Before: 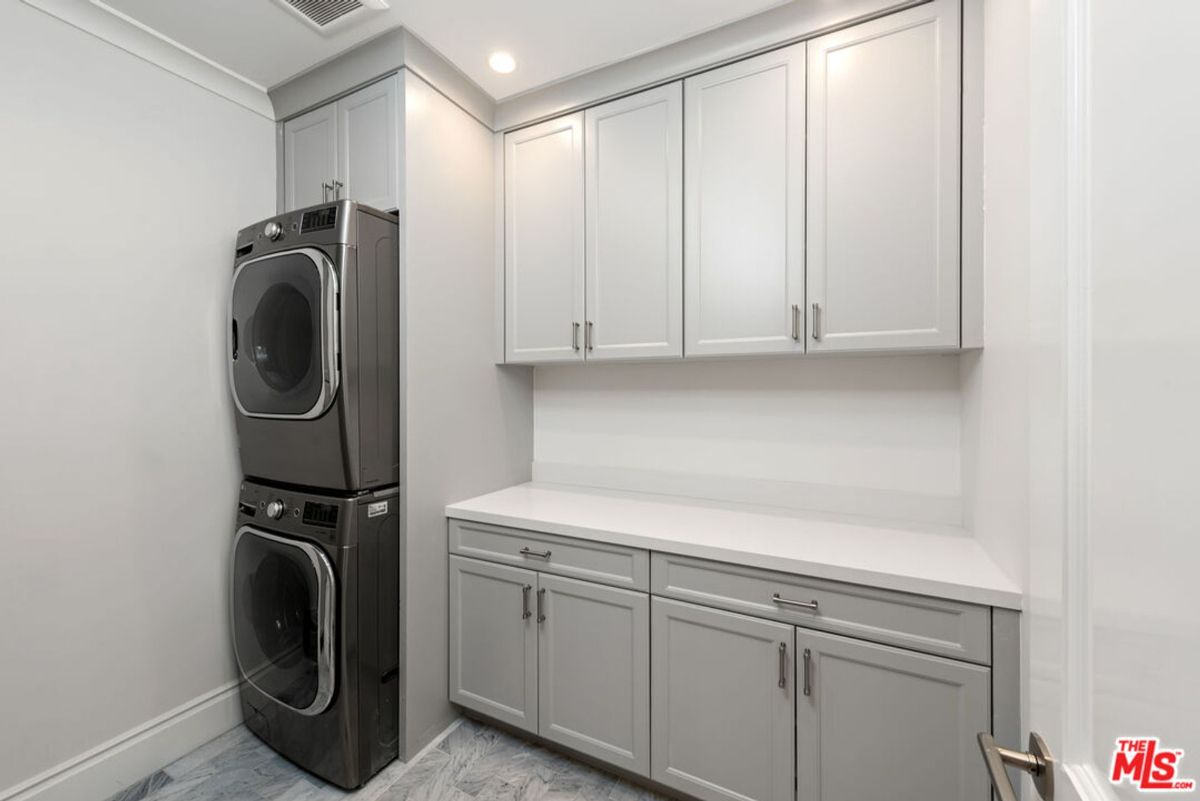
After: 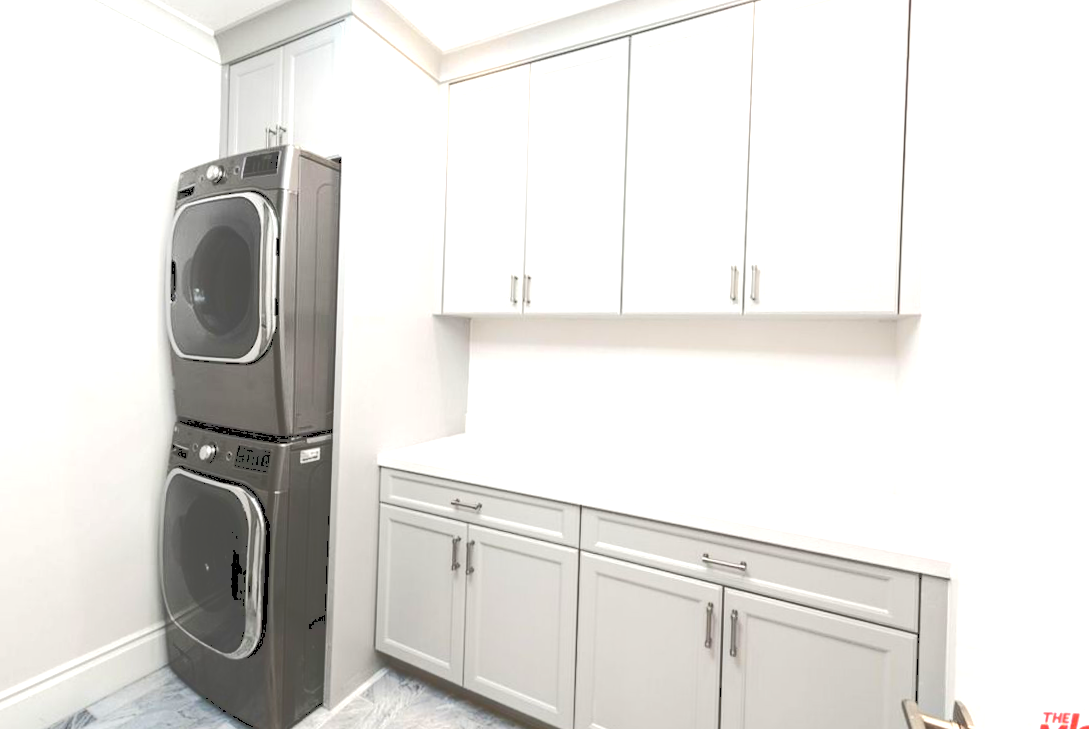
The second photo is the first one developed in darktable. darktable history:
exposure: black level correction 0.001, exposure 1.129 EV, compensate highlight preservation false
tone curve: curves: ch0 [(0, 0) (0.003, 0.319) (0.011, 0.319) (0.025, 0.319) (0.044, 0.323) (0.069, 0.324) (0.1, 0.328) (0.136, 0.329) (0.177, 0.337) (0.224, 0.351) (0.277, 0.373) (0.335, 0.413) (0.399, 0.458) (0.468, 0.533) (0.543, 0.617) (0.623, 0.71) (0.709, 0.783) (0.801, 0.849) (0.898, 0.911) (1, 1)], color space Lab, independent channels, preserve colors none
crop and rotate: angle -1.95°, left 3.141%, top 3.615%, right 1.473%, bottom 0.733%
